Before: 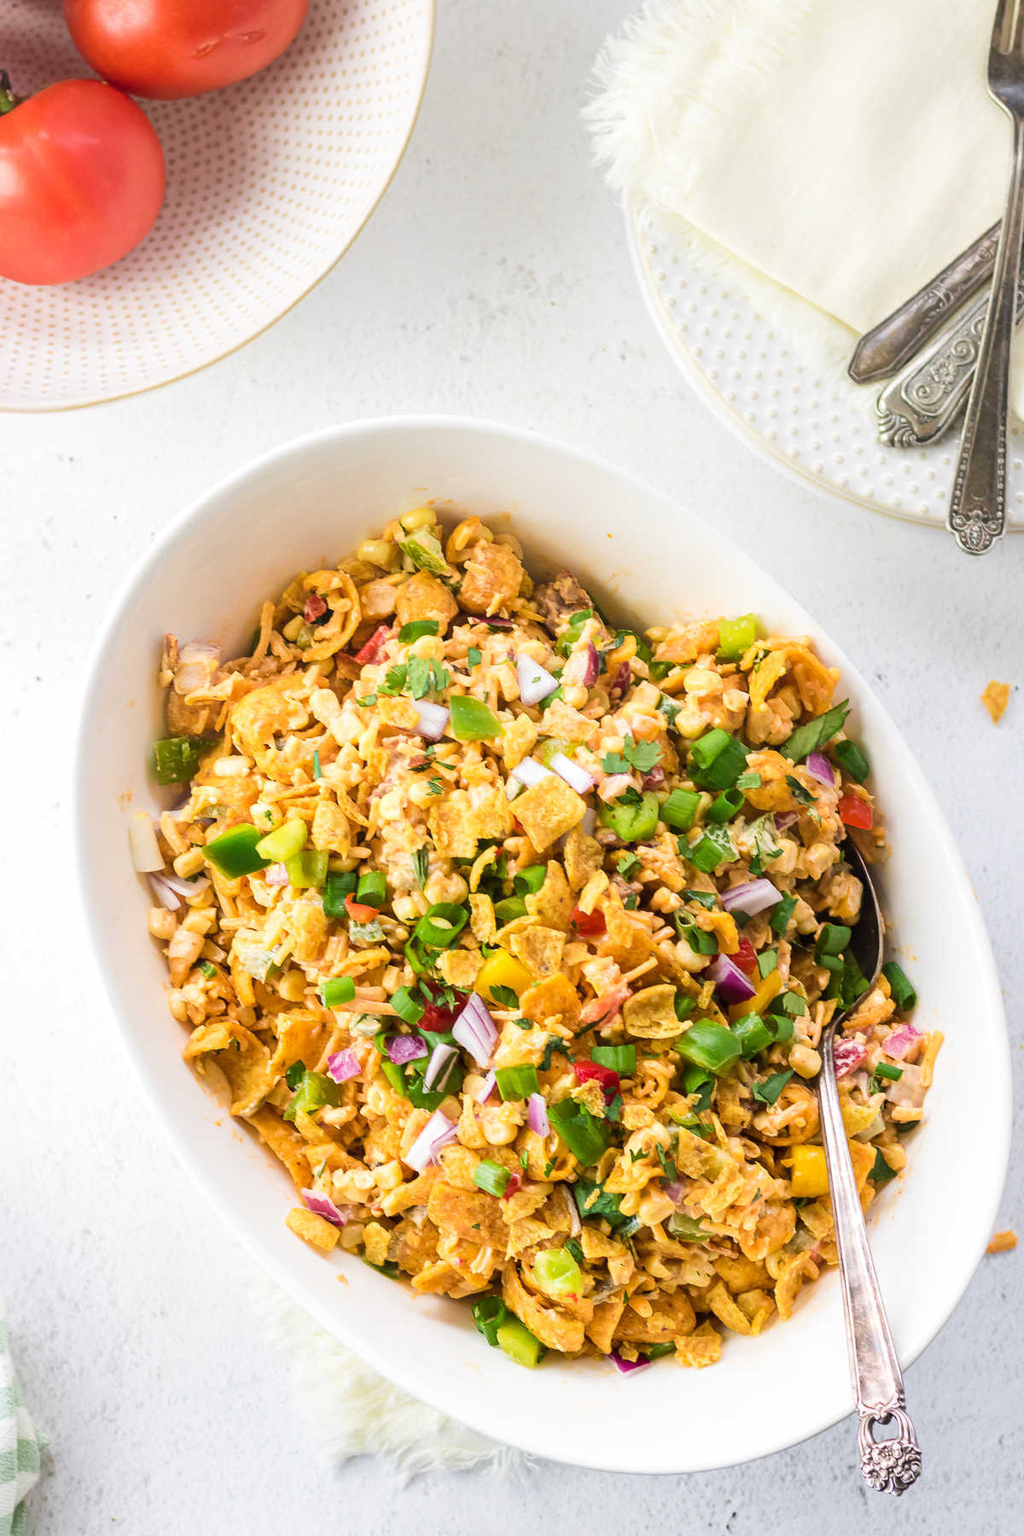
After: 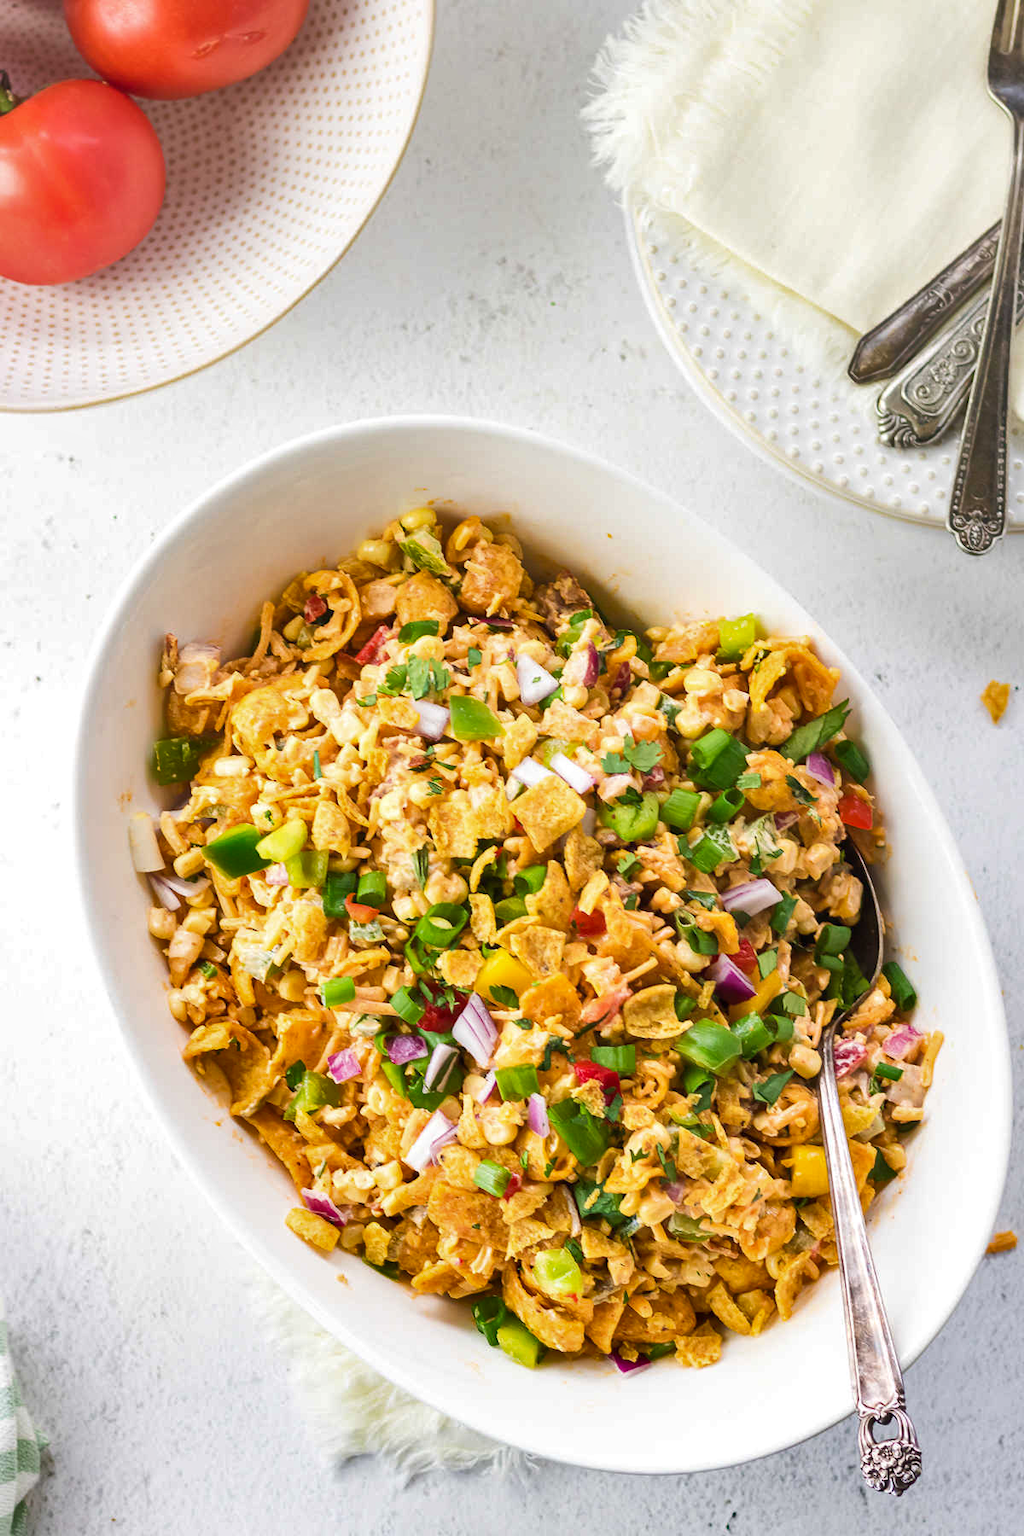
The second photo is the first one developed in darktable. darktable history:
tone equalizer: edges refinement/feathering 500, mask exposure compensation -1.57 EV, preserve details no
shadows and highlights: shadows 22.33, highlights -48.58, soften with gaussian
